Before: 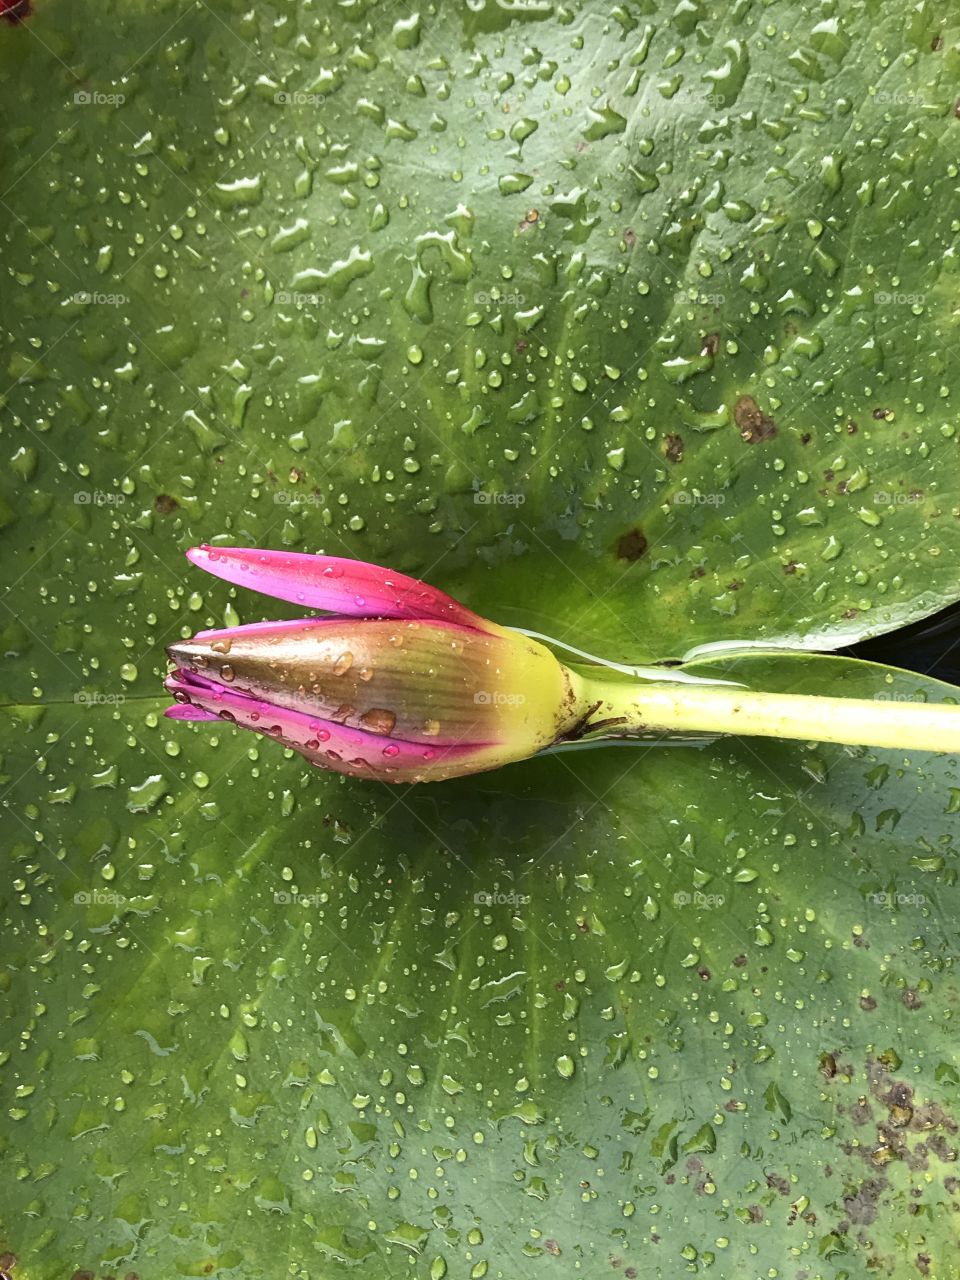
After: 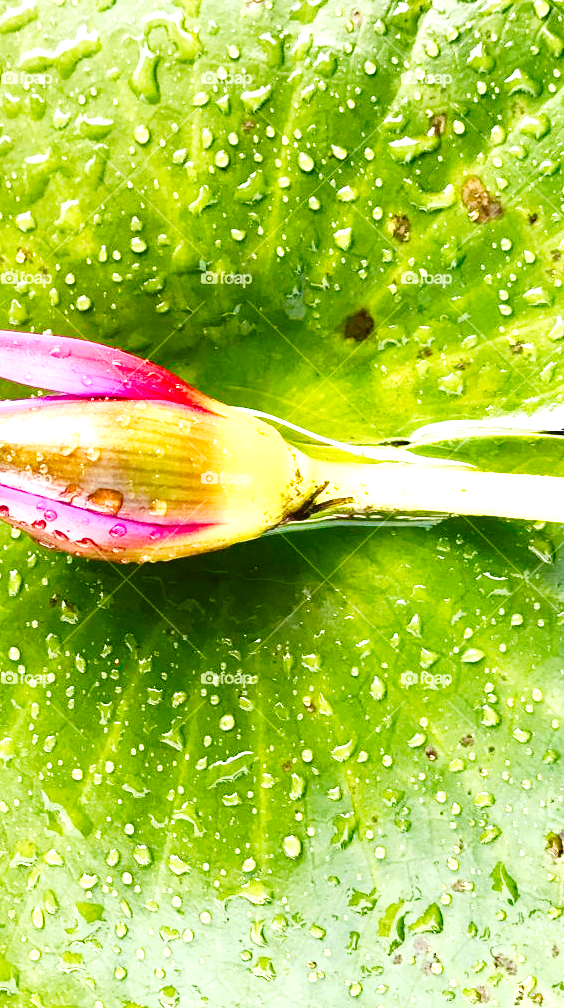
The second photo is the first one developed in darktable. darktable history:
crop and rotate: left 28.521%, top 17.23%, right 12.669%, bottom 4.018%
color balance rgb: shadows lift › chroma 0.75%, shadows lift › hue 113.28°, power › hue 308.95°, perceptual saturation grading › global saturation 20%, perceptual saturation grading › highlights -24.824%, perceptual saturation grading › shadows 49.831%, perceptual brilliance grading › global brilliance 29.669%, perceptual brilliance grading › highlights 12.237%, perceptual brilliance grading › mid-tones 23.716%
tone curve: curves: ch0 [(0, 0) (0.003, 0.016) (0.011, 0.019) (0.025, 0.023) (0.044, 0.029) (0.069, 0.042) (0.1, 0.068) (0.136, 0.101) (0.177, 0.143) (0.224, 0.21) (0.277, 0.289) (0.335, 0.379) (0.399, 0.476) (0.468, 0.569) (0.543, 0.654) (0.623, 0.75) (0.709, 0.822) (0.801, 0.893) (0.898, 0.946) (1, 1)], preserve colors none
